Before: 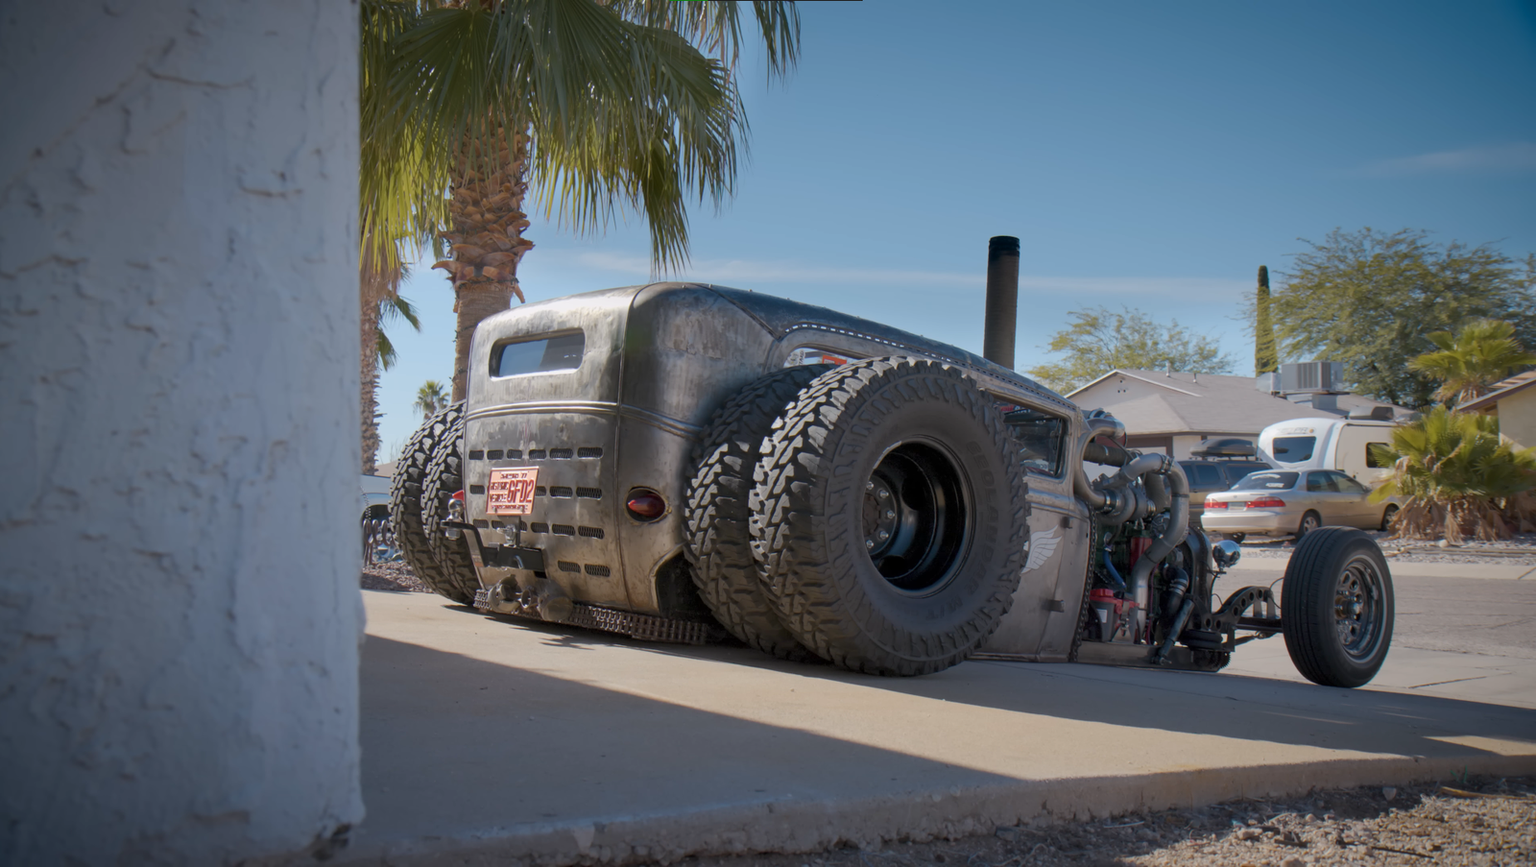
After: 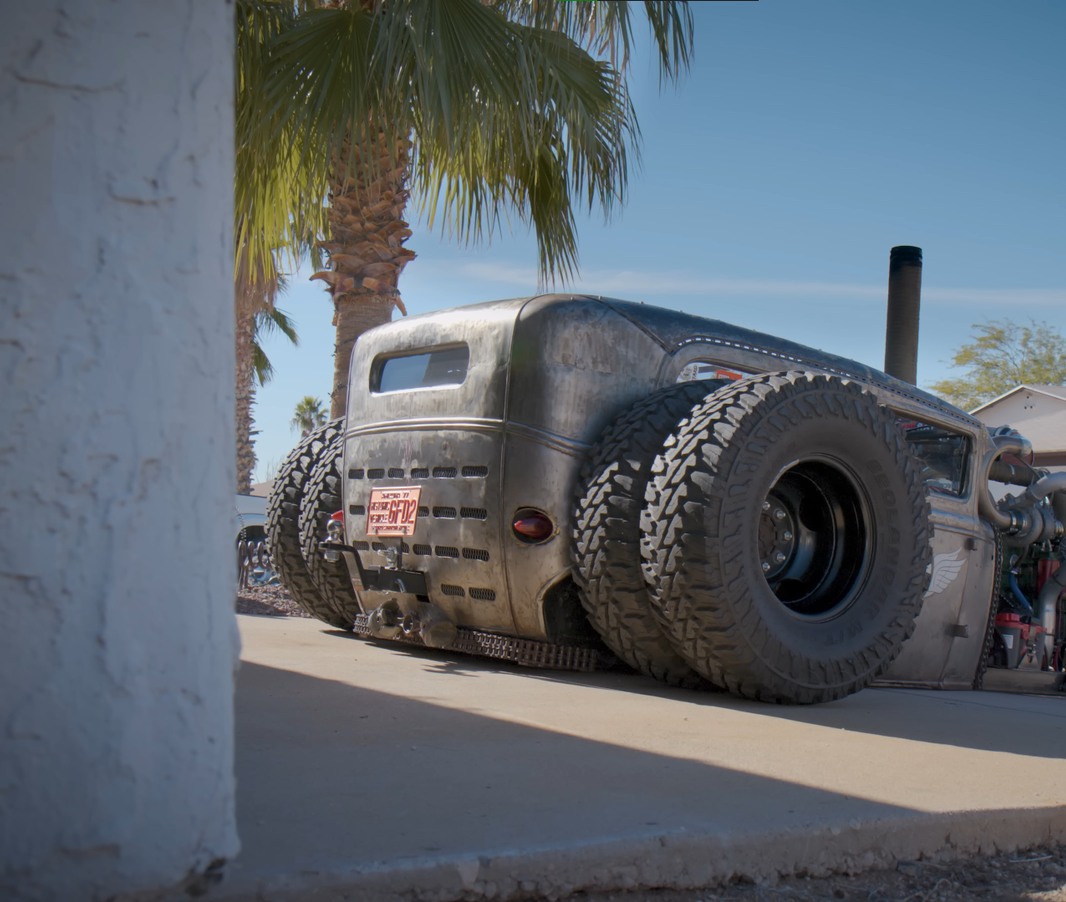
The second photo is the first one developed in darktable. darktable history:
bloom: size 13.65%, threshold 98.39%, strength 4.82%
crop and rotate: left 8.786%, right 24.548%
